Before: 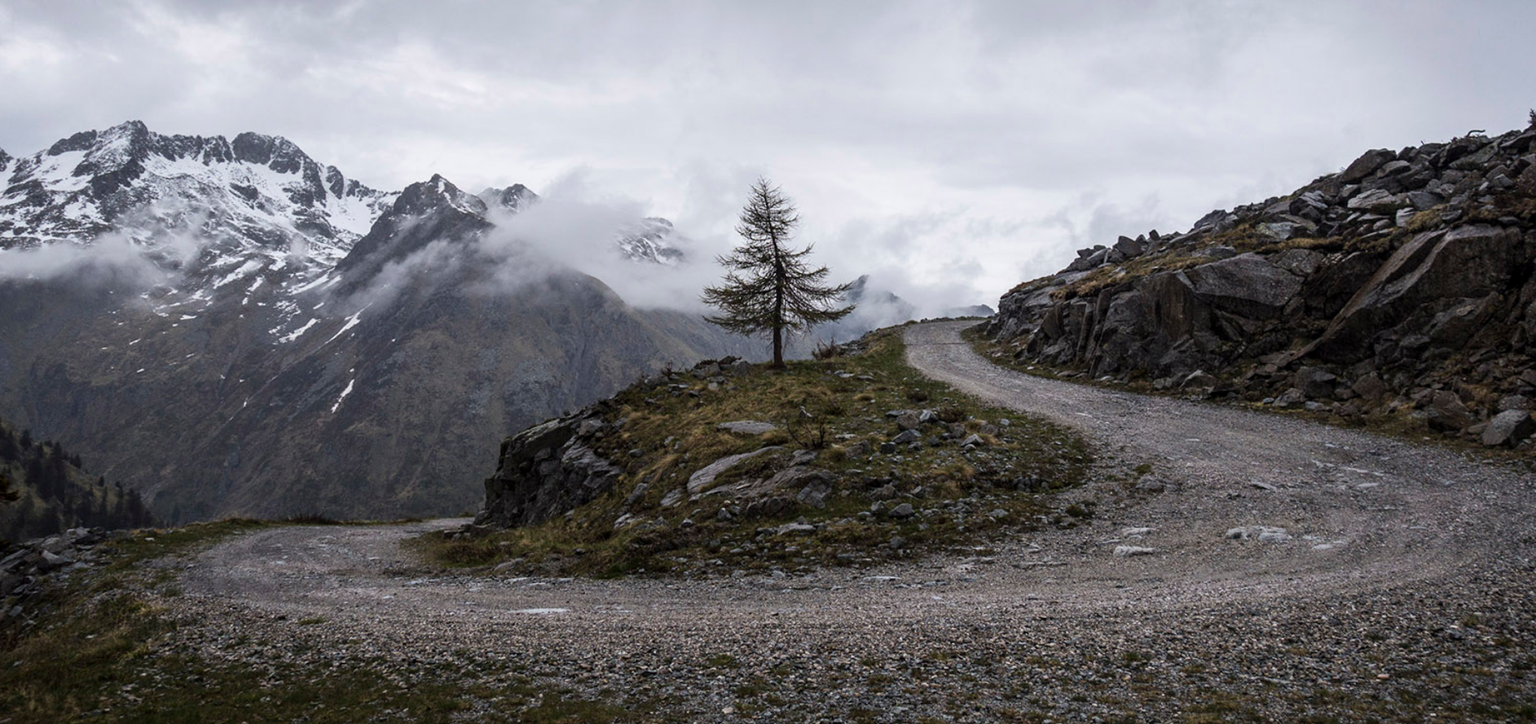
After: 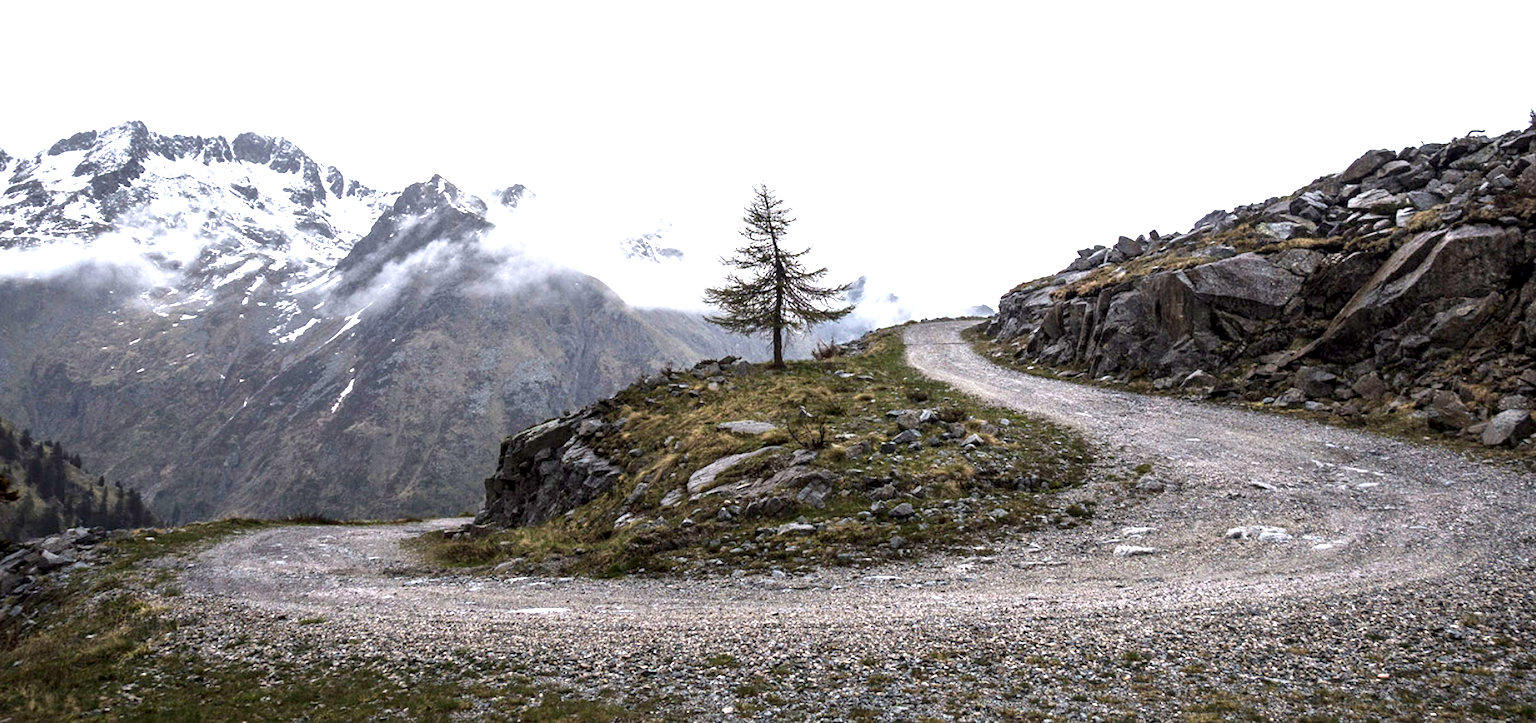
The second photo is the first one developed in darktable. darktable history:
exposure: black level correction 0.001, exposure 1.398 EV, compensate exposure bias true, compensate highlight preservation false
local contrast: mode bilateral grid, contrast 20, coarseness 50, detail 120%, midtone range 0.2
